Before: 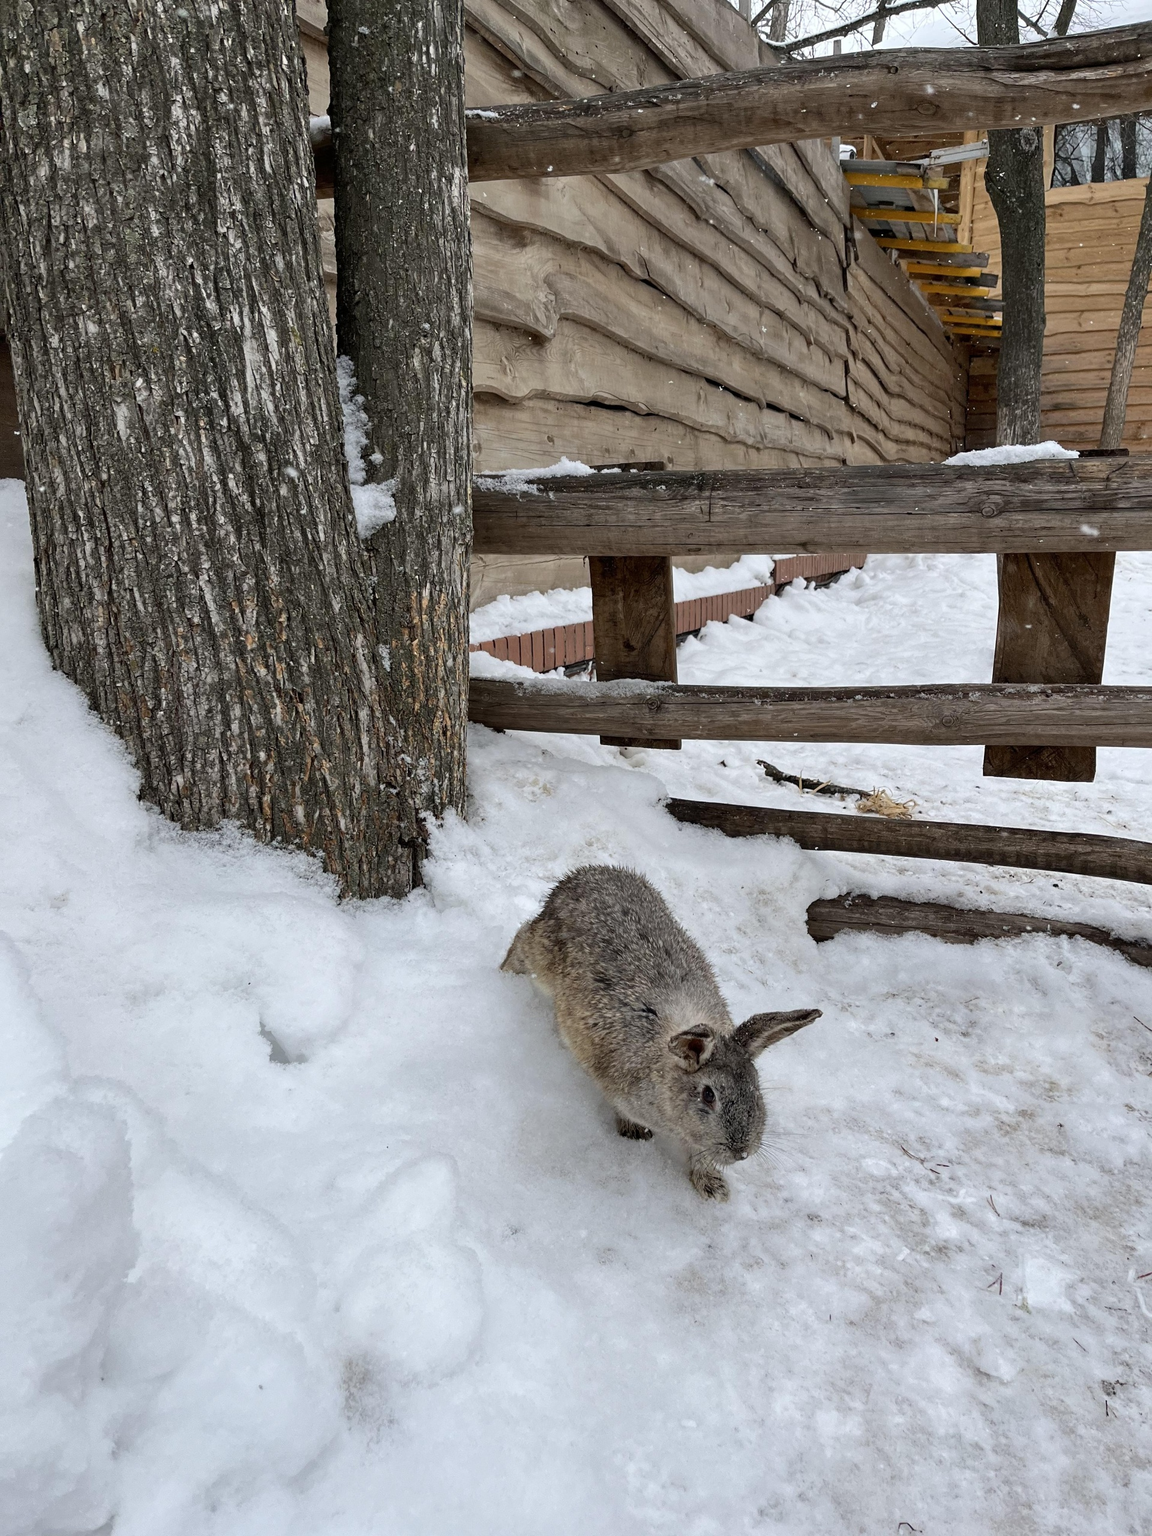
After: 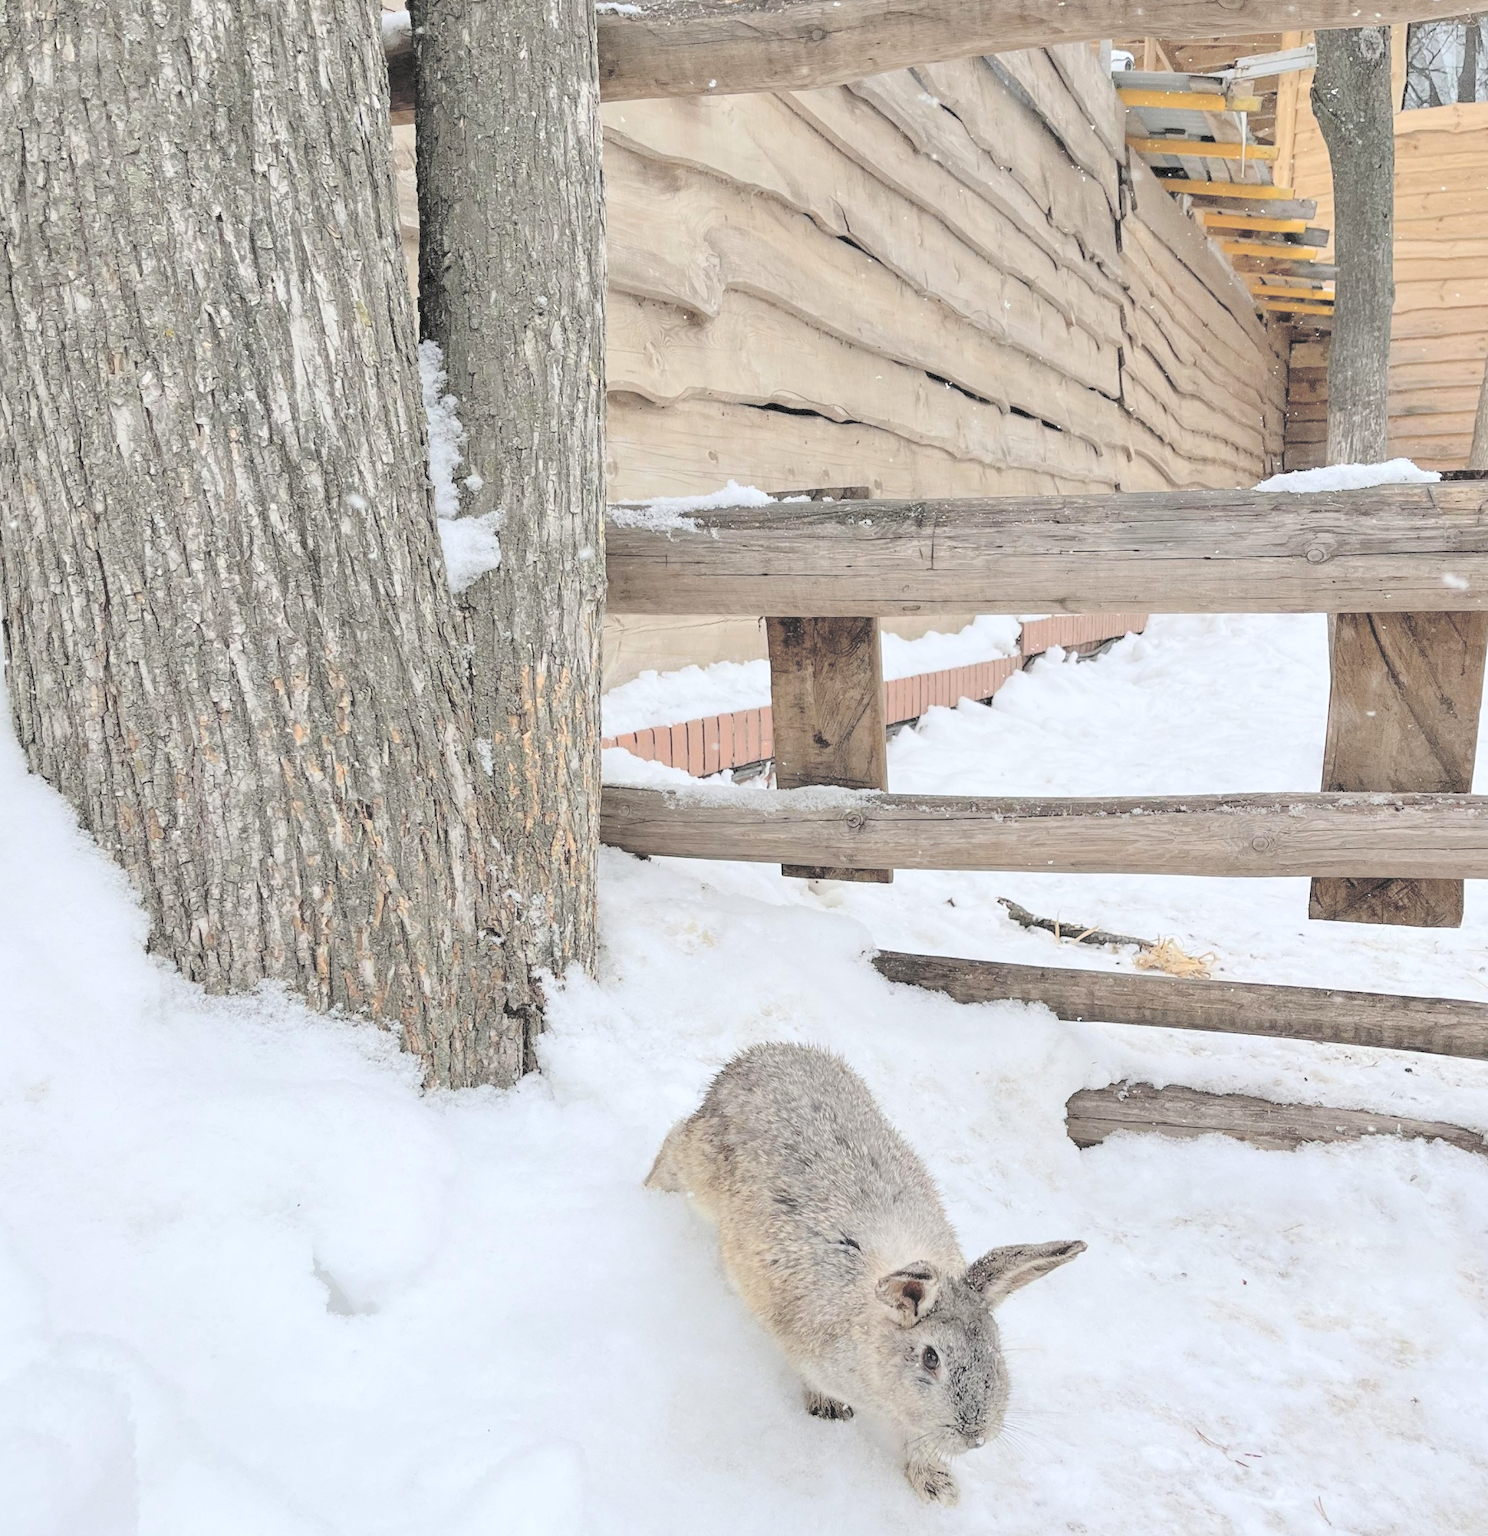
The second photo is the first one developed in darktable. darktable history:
contrast brightness saturation: brightness 0.981
crop: left 2.83%, top 7.052%, right 3.262%, bottom 20.273%
